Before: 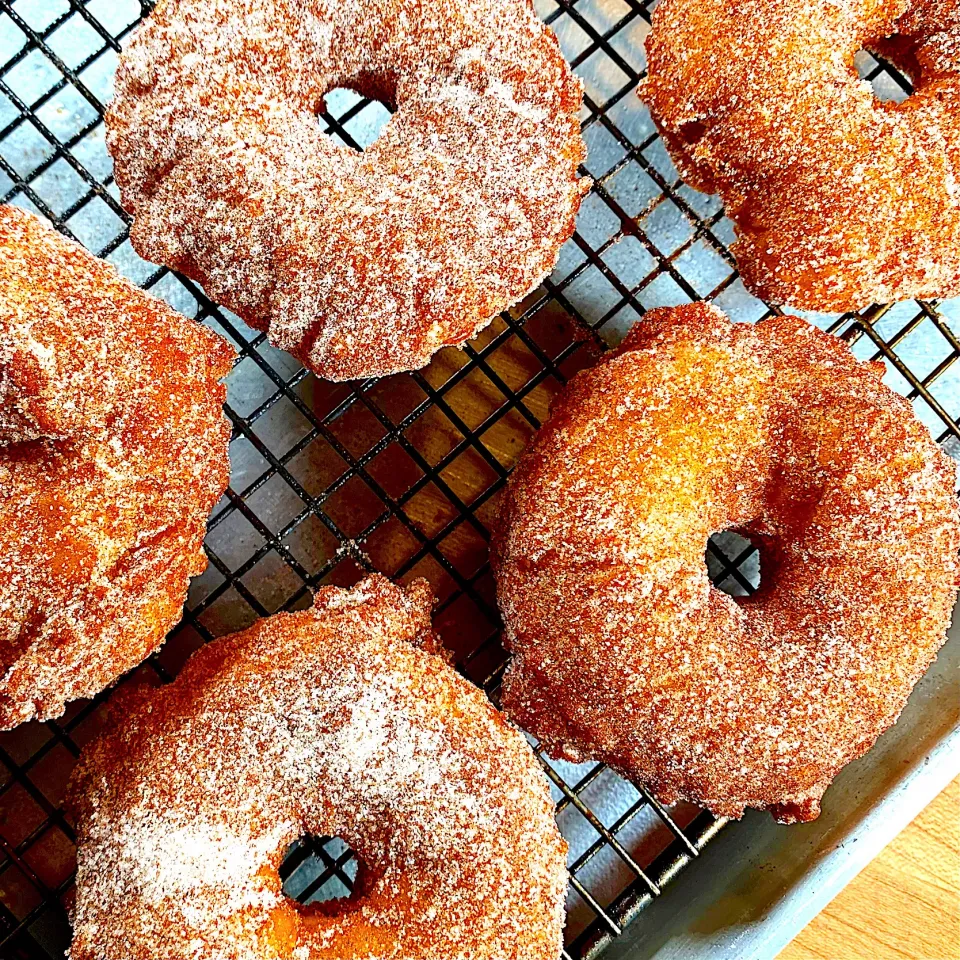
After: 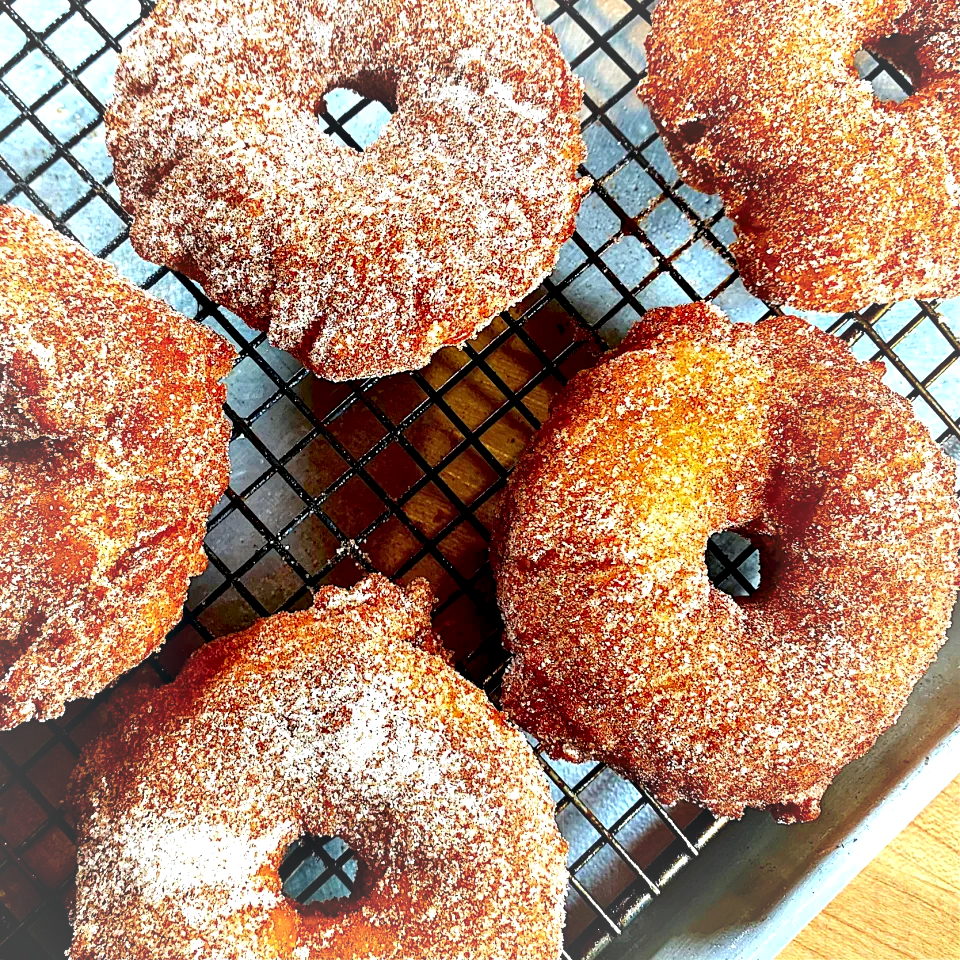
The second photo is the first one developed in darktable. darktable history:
contrast equalizer: octaves 7, y [[0.6 ×6], [0.55 ×6], [0 ×6], [0 ×6], [0 ×6]], mix 0.514
vignetting: fall-off start 52.41%, brightness 0.059, saturation 0.003, automatic ratio true, width/height ratio 1.312, shape 0.211
